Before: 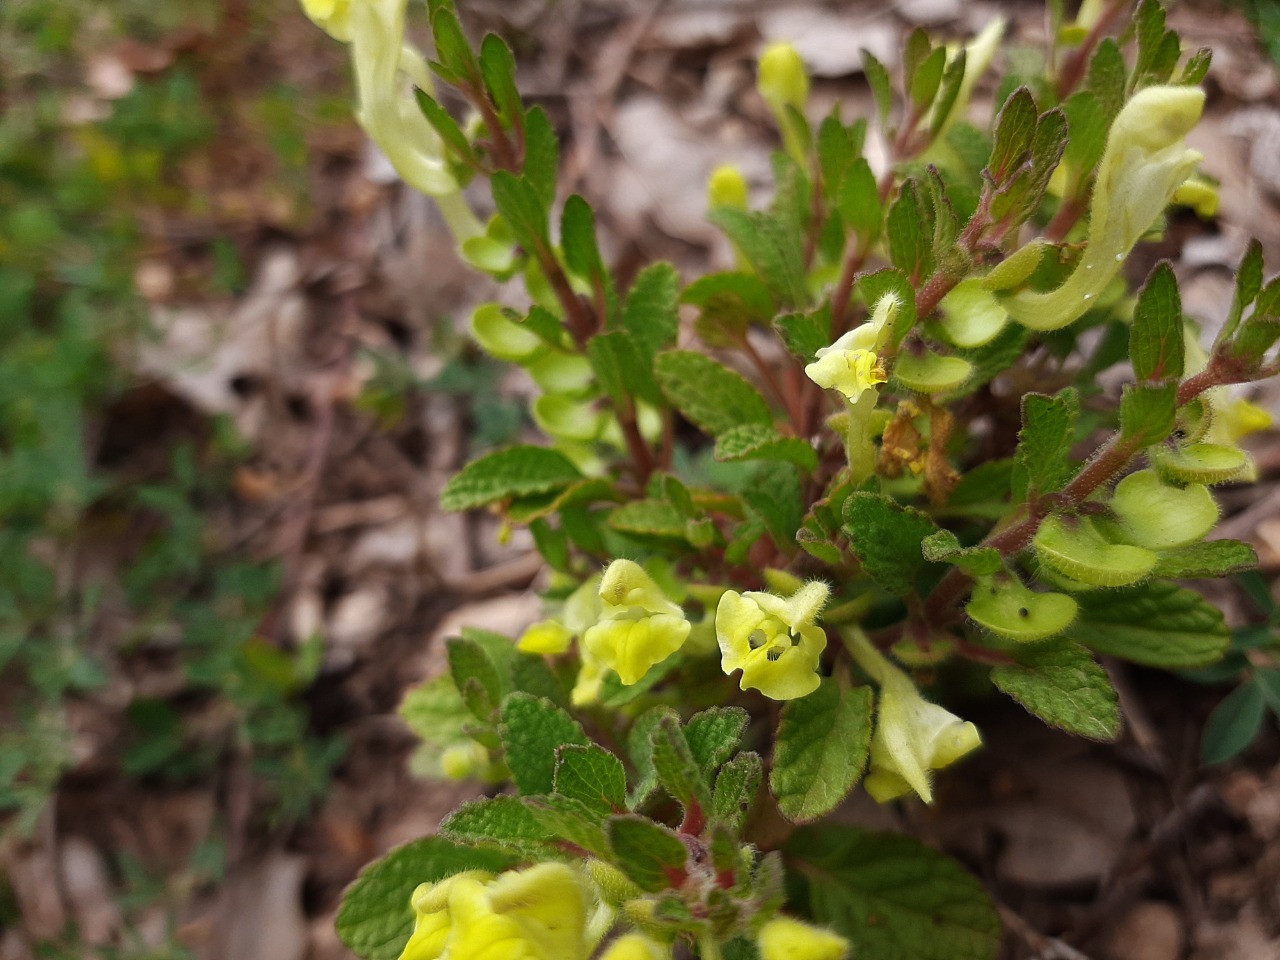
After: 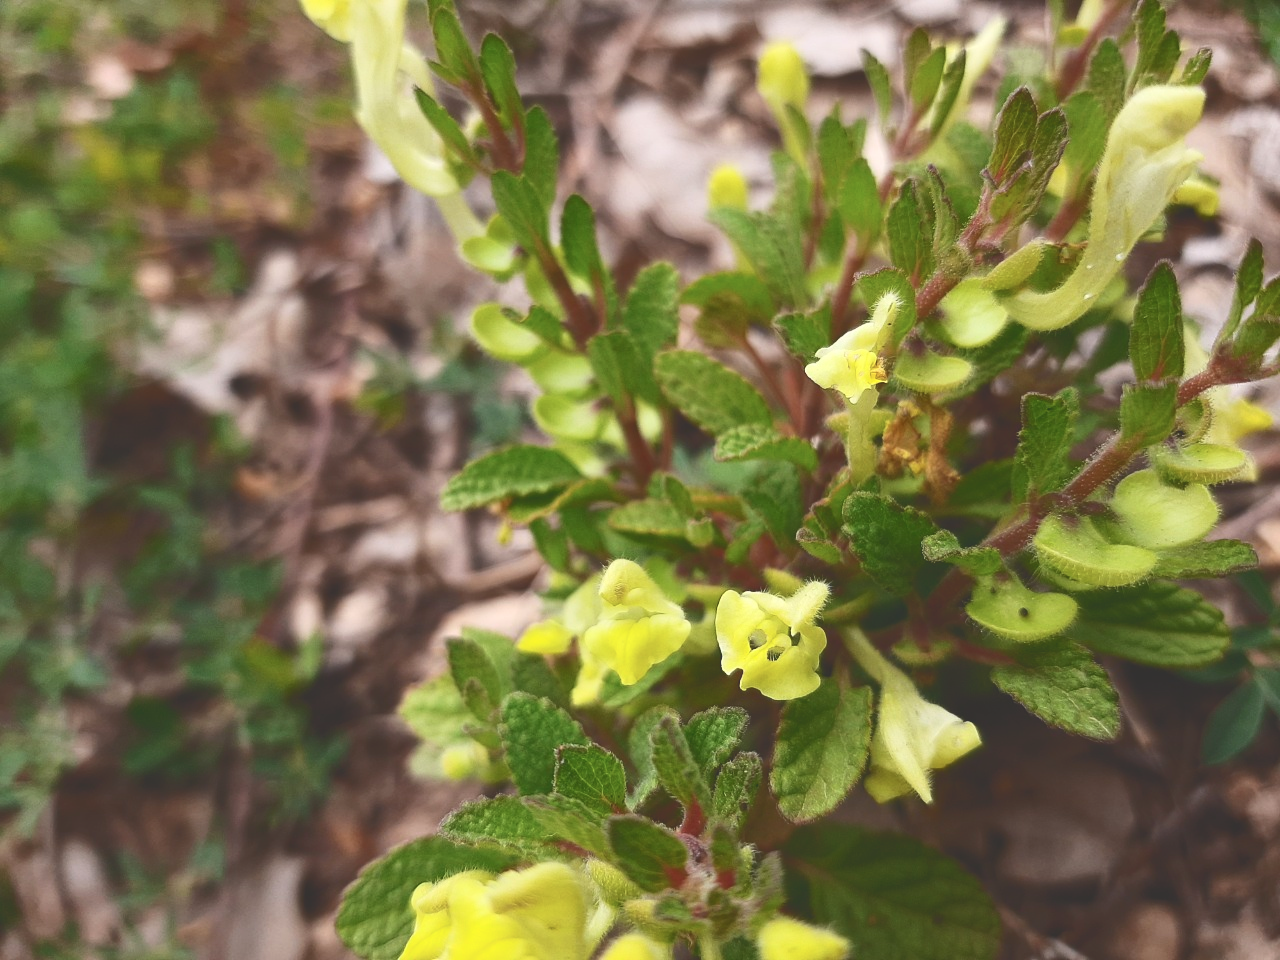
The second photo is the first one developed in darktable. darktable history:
tone curve: curves: ch0 [(0, 0) (0.003, 0.203) (0.011, 0.203) (0.025, 0.21) (0.044, 0.22) (0.069, 0.231) (0.1, 0.243) (0.136, 0.255) (0.177, 0.277) (0.224, 0.305) (0.277, 0.346) (0.335, 0.412) (0.399, 0.492) (0.468, 0.571) (0.543, 0.658) (0.623, 0.75) (0.709, 0.837) (0.801, 0.905) (0.898, 0.955) (1, 1)], color space Lab, independent channels, preserve colors none
